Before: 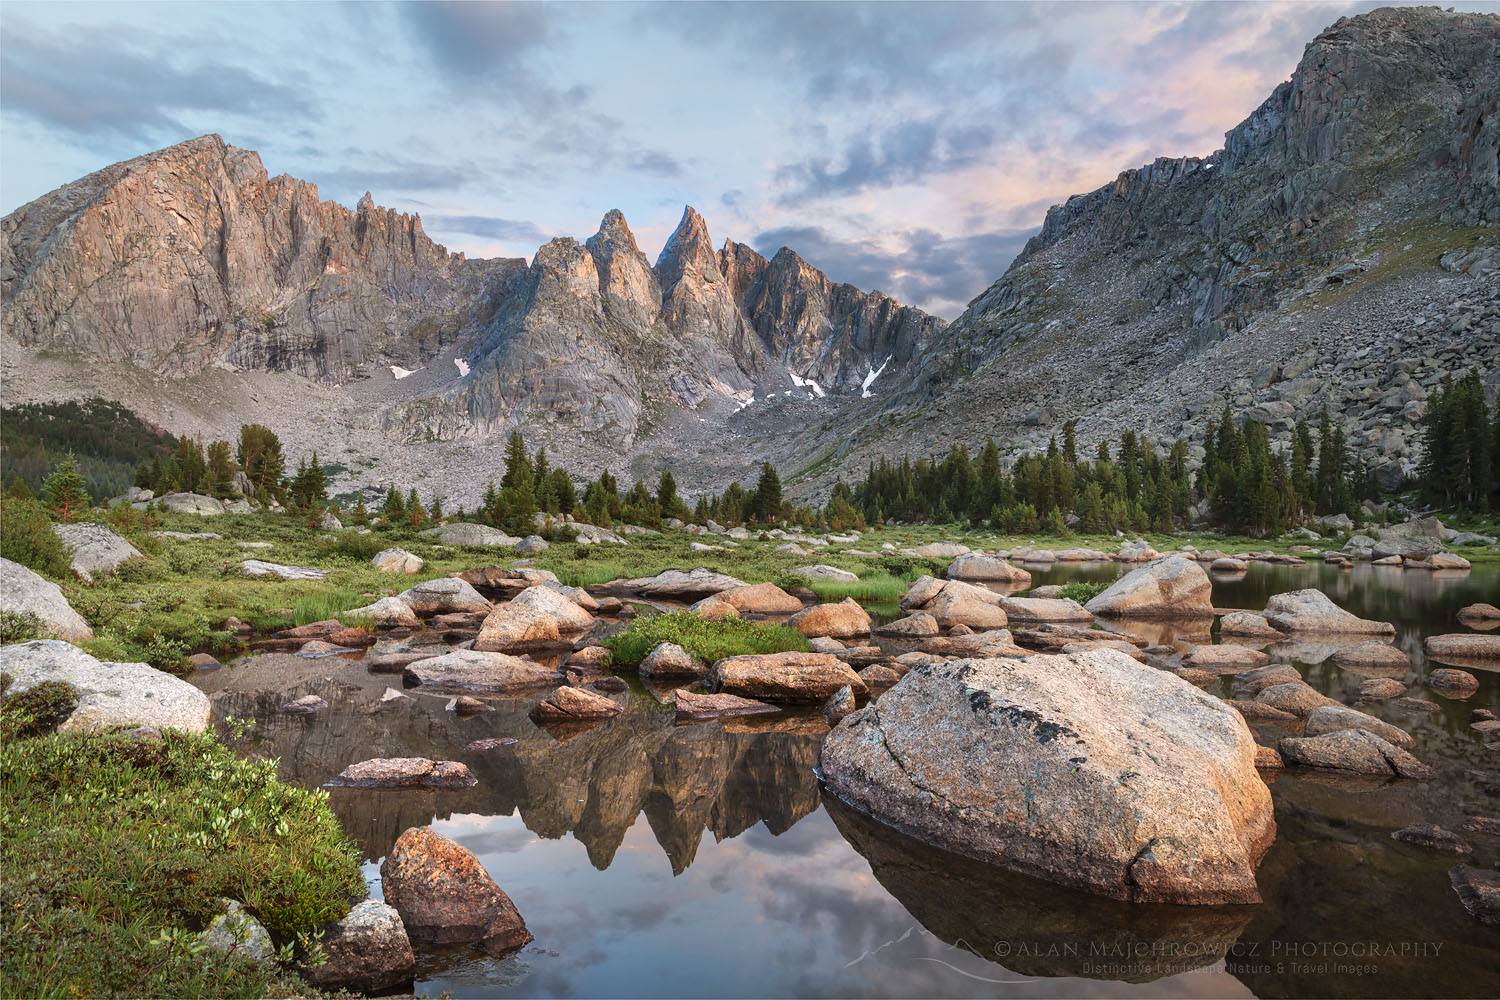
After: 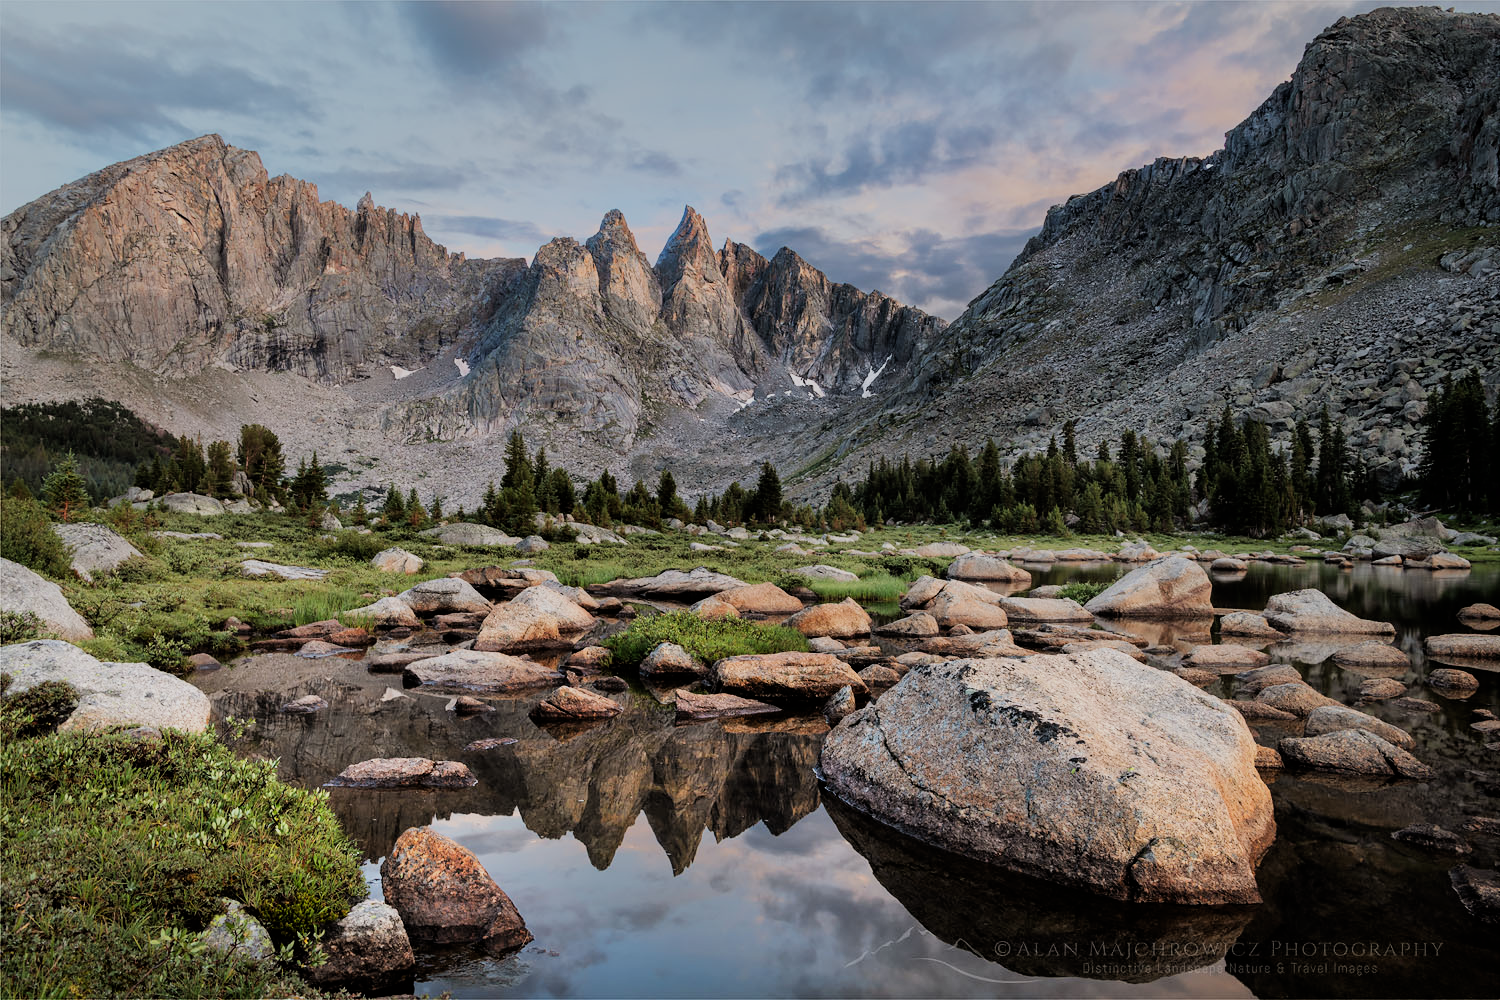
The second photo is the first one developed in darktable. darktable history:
graduated density: on, module defaults
filmic rgb: black relative exposure -5 EV, hardness 2.88, contrast 1.2
